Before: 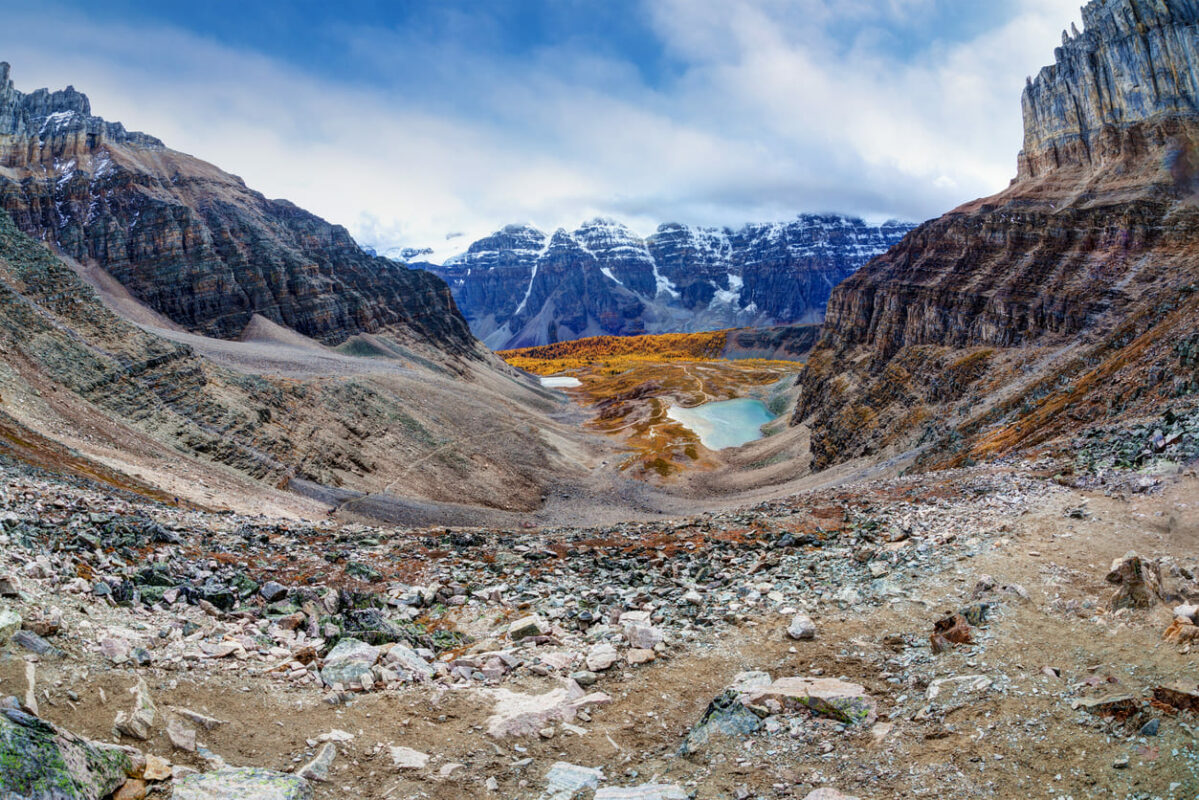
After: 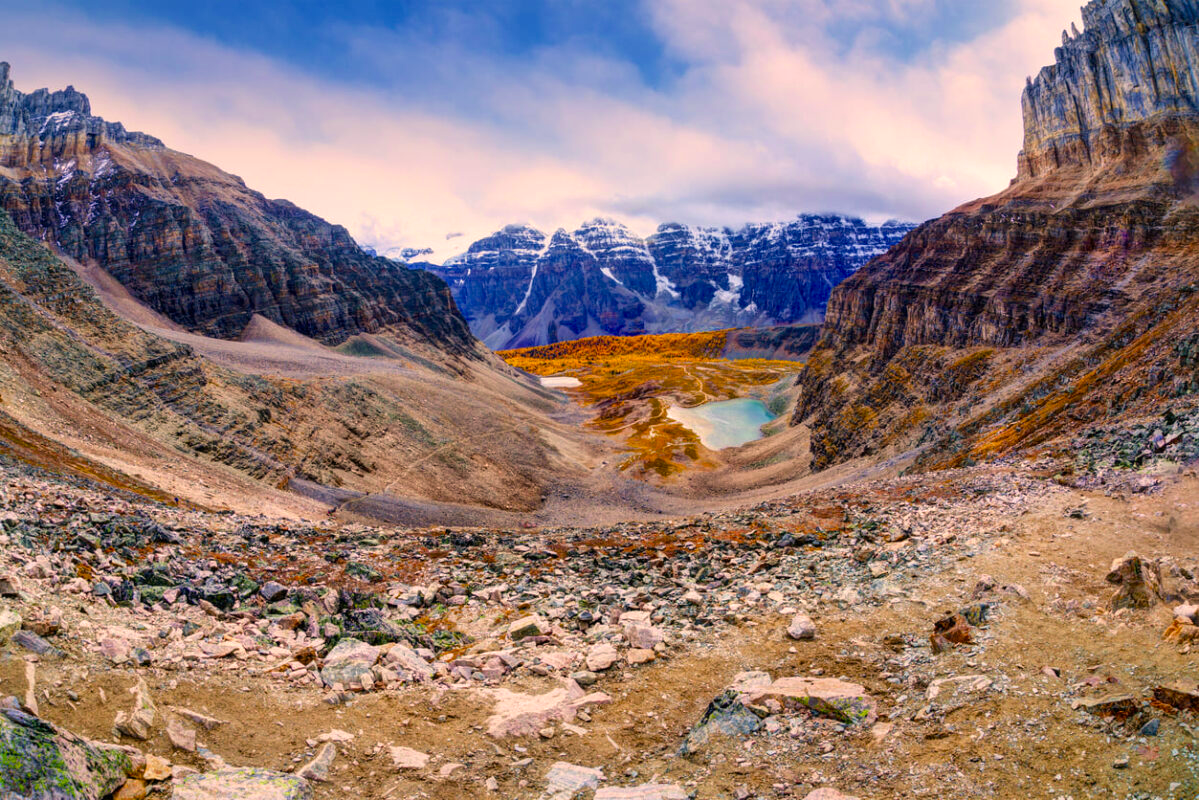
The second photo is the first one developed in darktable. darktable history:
color correction: highlights a* 11.44, highlights b* 11.89
velvia: strength 32.55%, mid-tones bias 0.205
